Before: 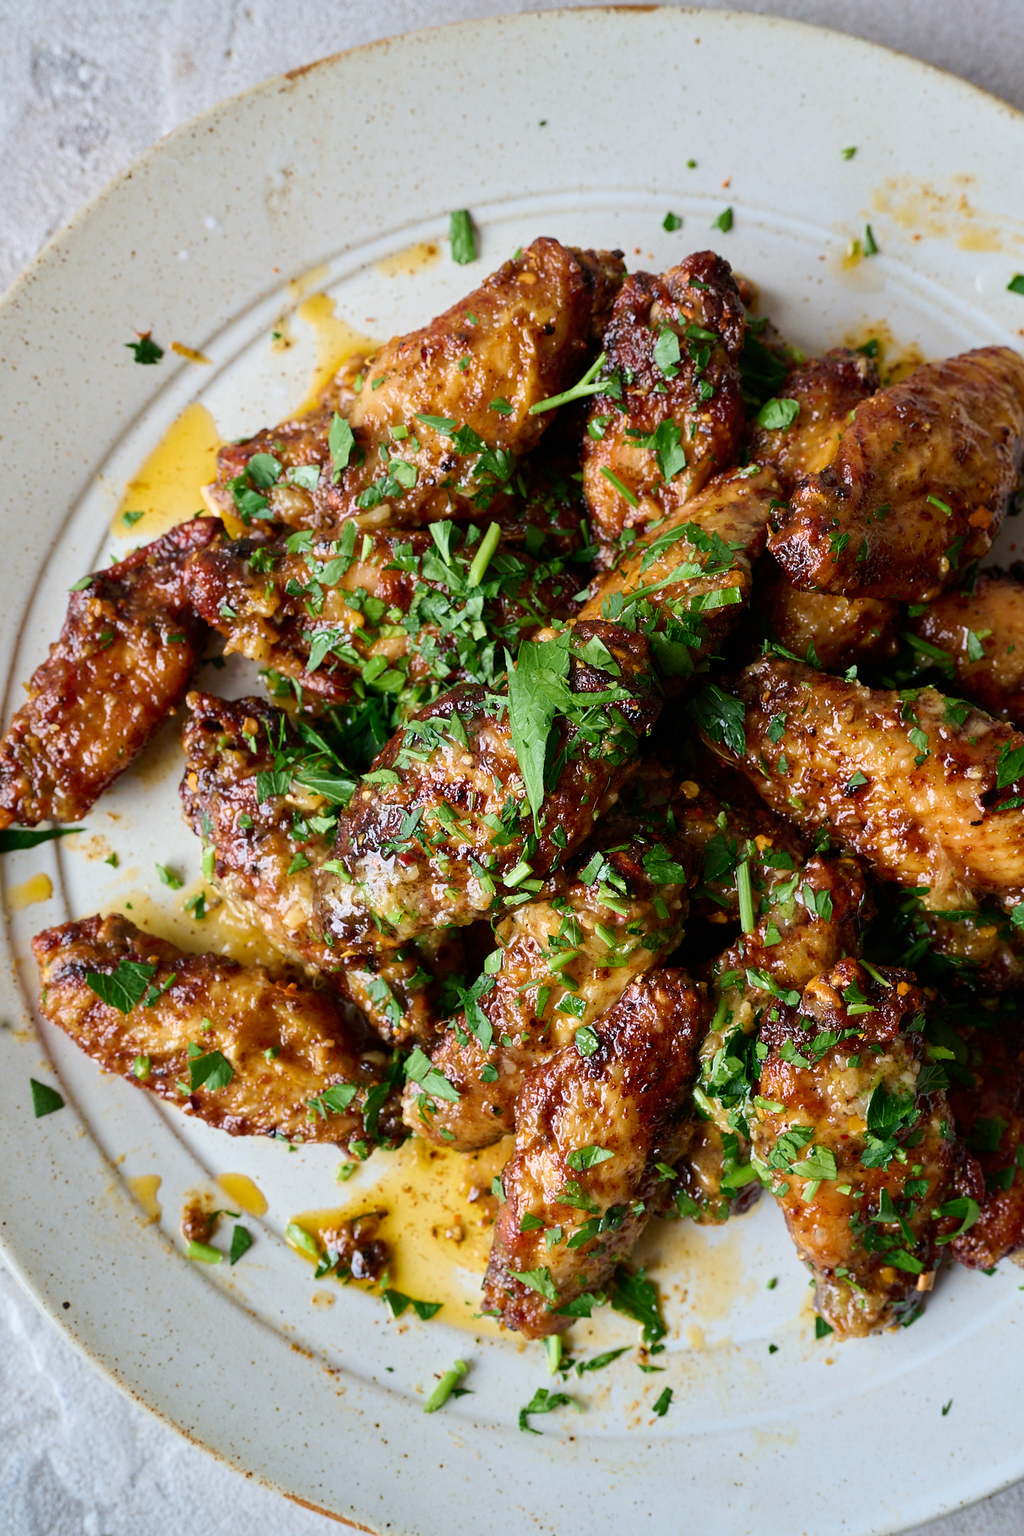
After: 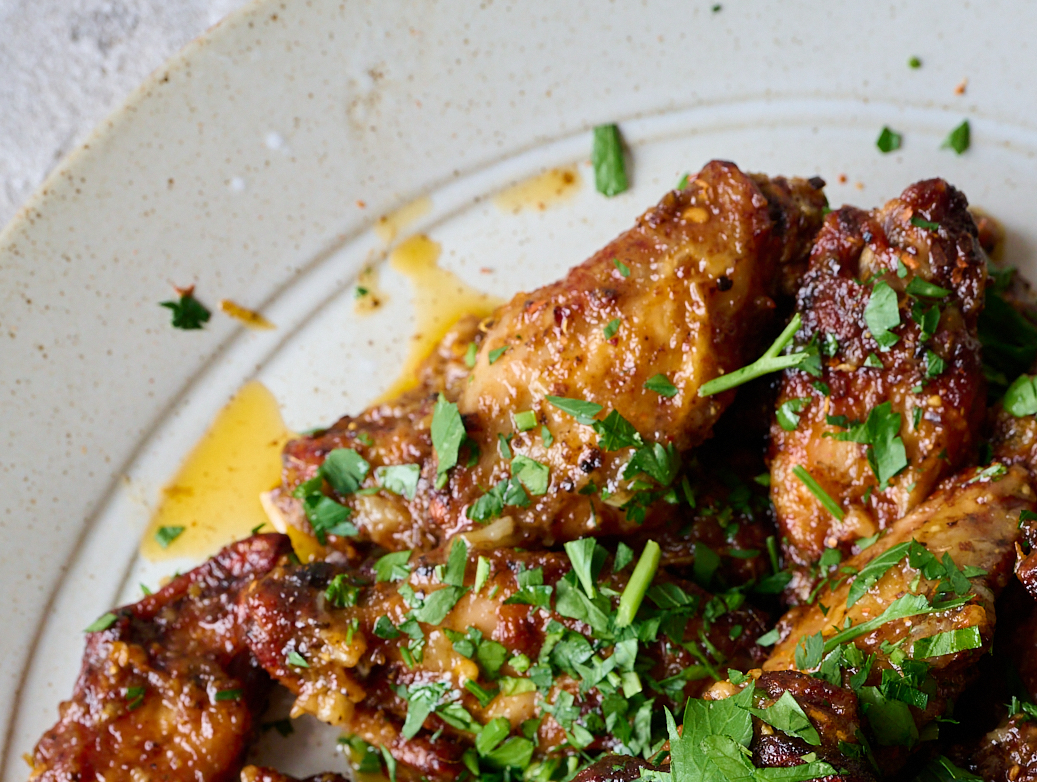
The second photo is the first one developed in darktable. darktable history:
crop: left 0.574%, top 7.633%, right 23.42%, bottom 54.143%
